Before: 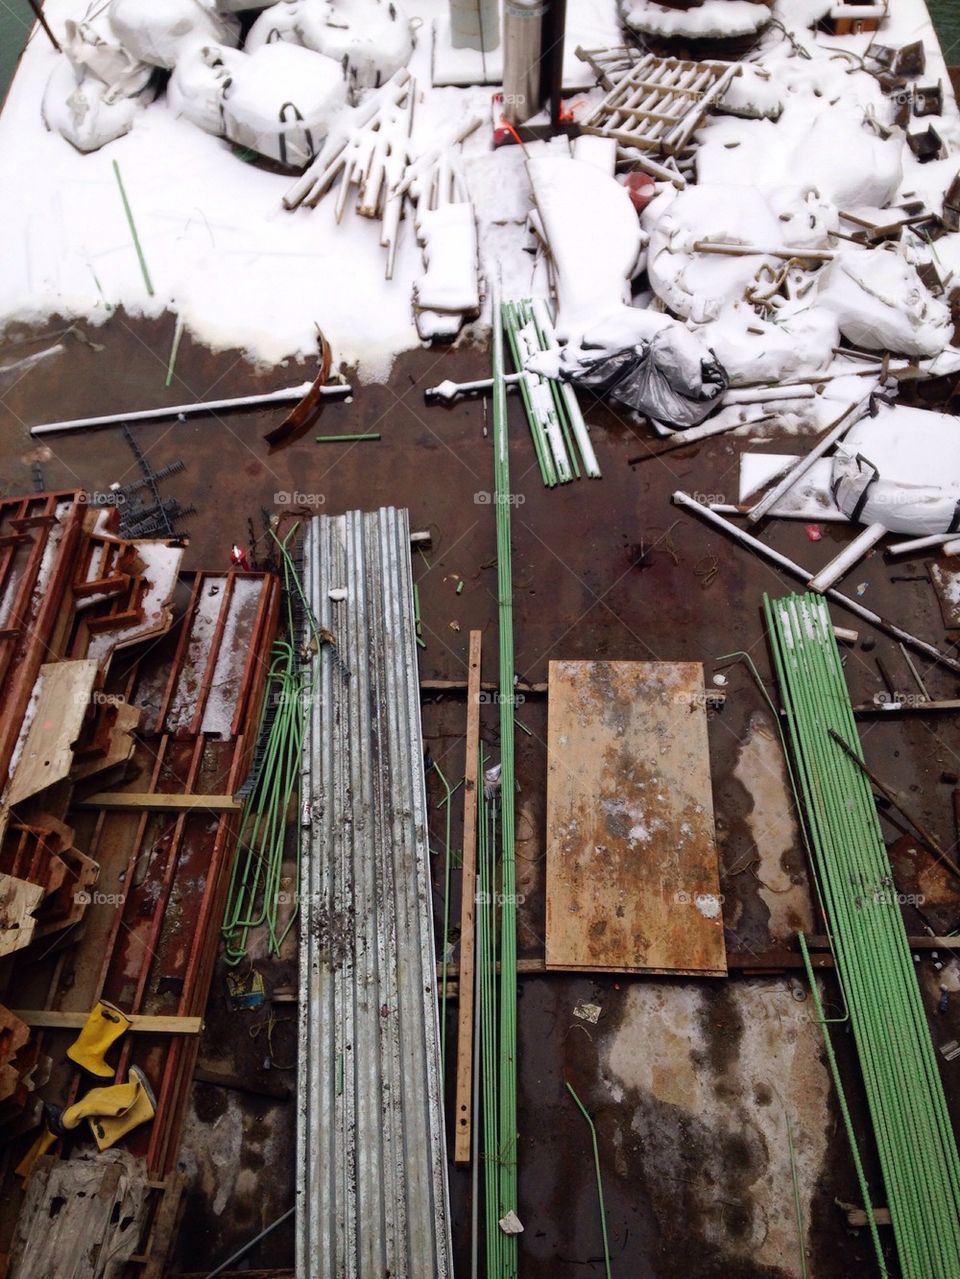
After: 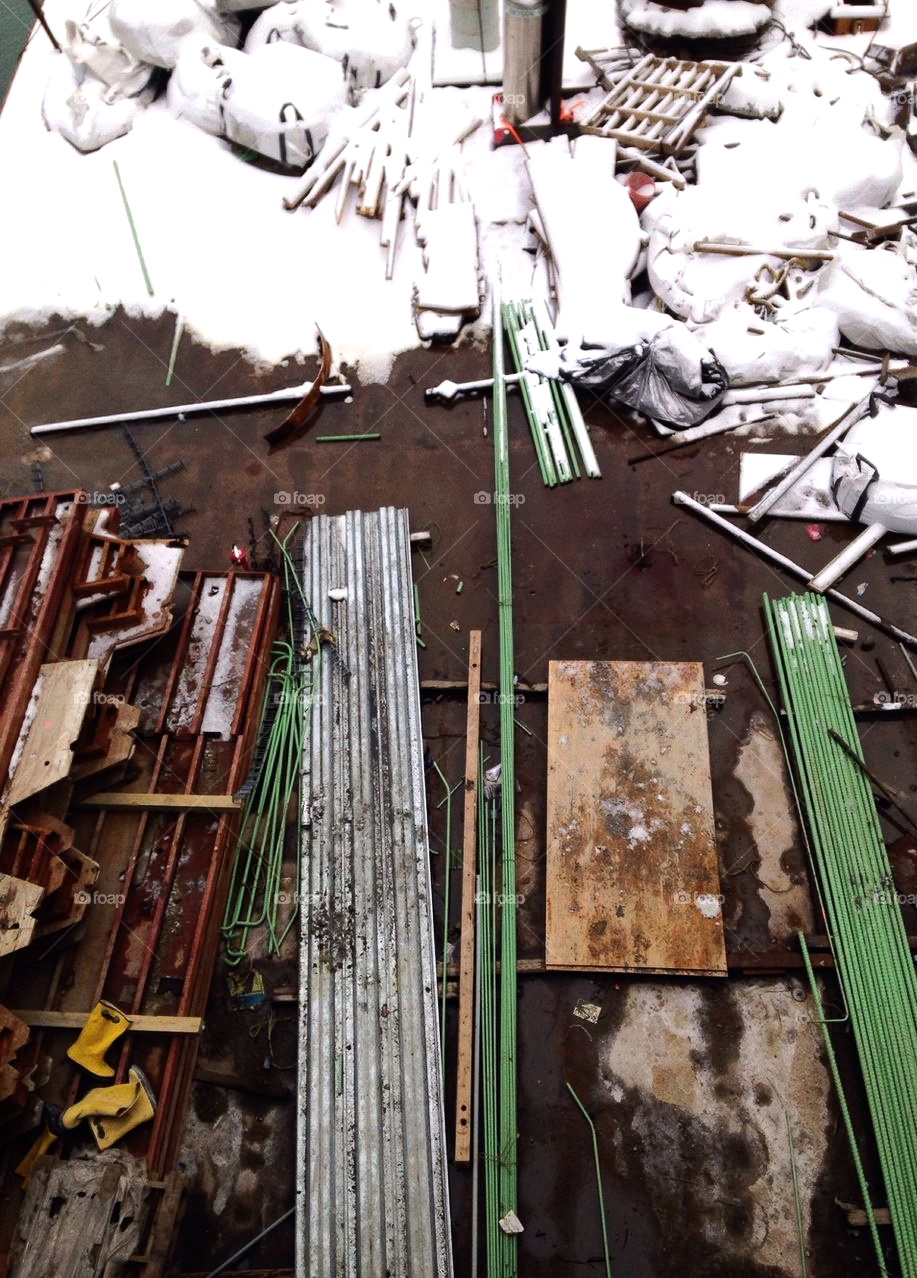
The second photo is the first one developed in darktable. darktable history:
crop: right 4.388%, bottom 0.045%
tone equalizer: -8 EV -0.394 EV, -7 EV -0.375 EV, -6 EV -0.37 EV, -5 EV -0.259 EV, -3 EV 0.246 EV, -2 EV 0.304 EV, -1 EV 0.38 EV, +0 EV 0.386 EV, edges refinement/feathering 500, mask exposure compensation -1.57 EV, preserve details no
